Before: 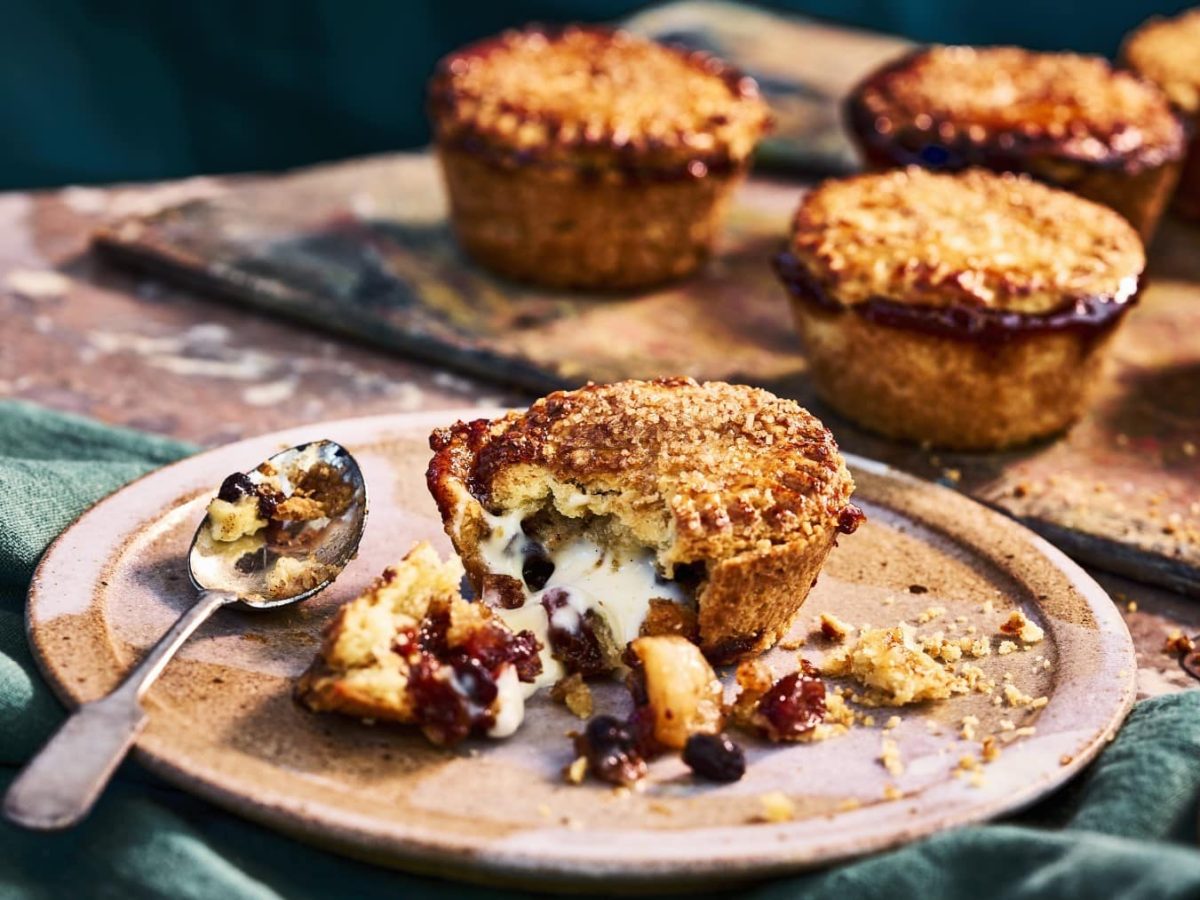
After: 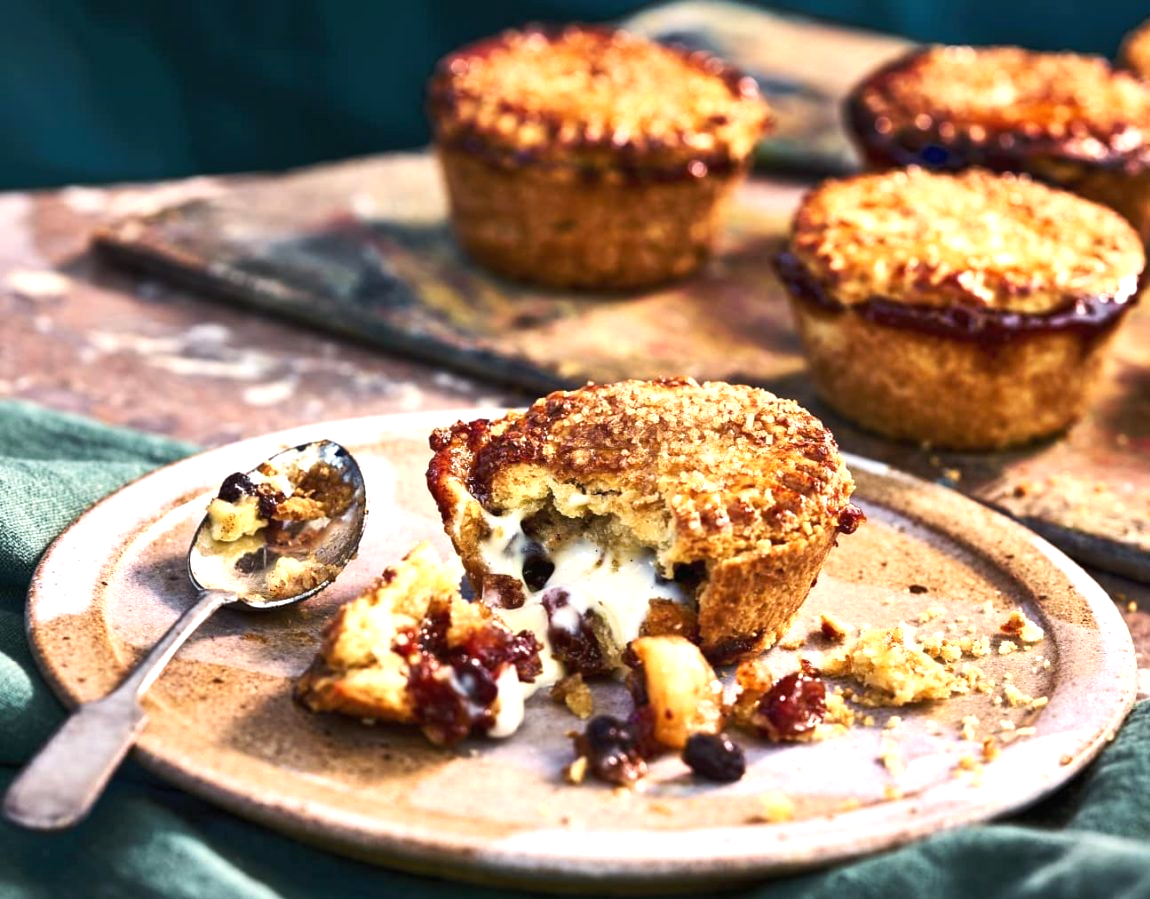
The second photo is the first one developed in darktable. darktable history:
crop: right 4.126%, bottom 0.031%
exposure: black level correction 0, exposure 0.6 EV, compensate exposure bias true, compensate highlight preservation false
